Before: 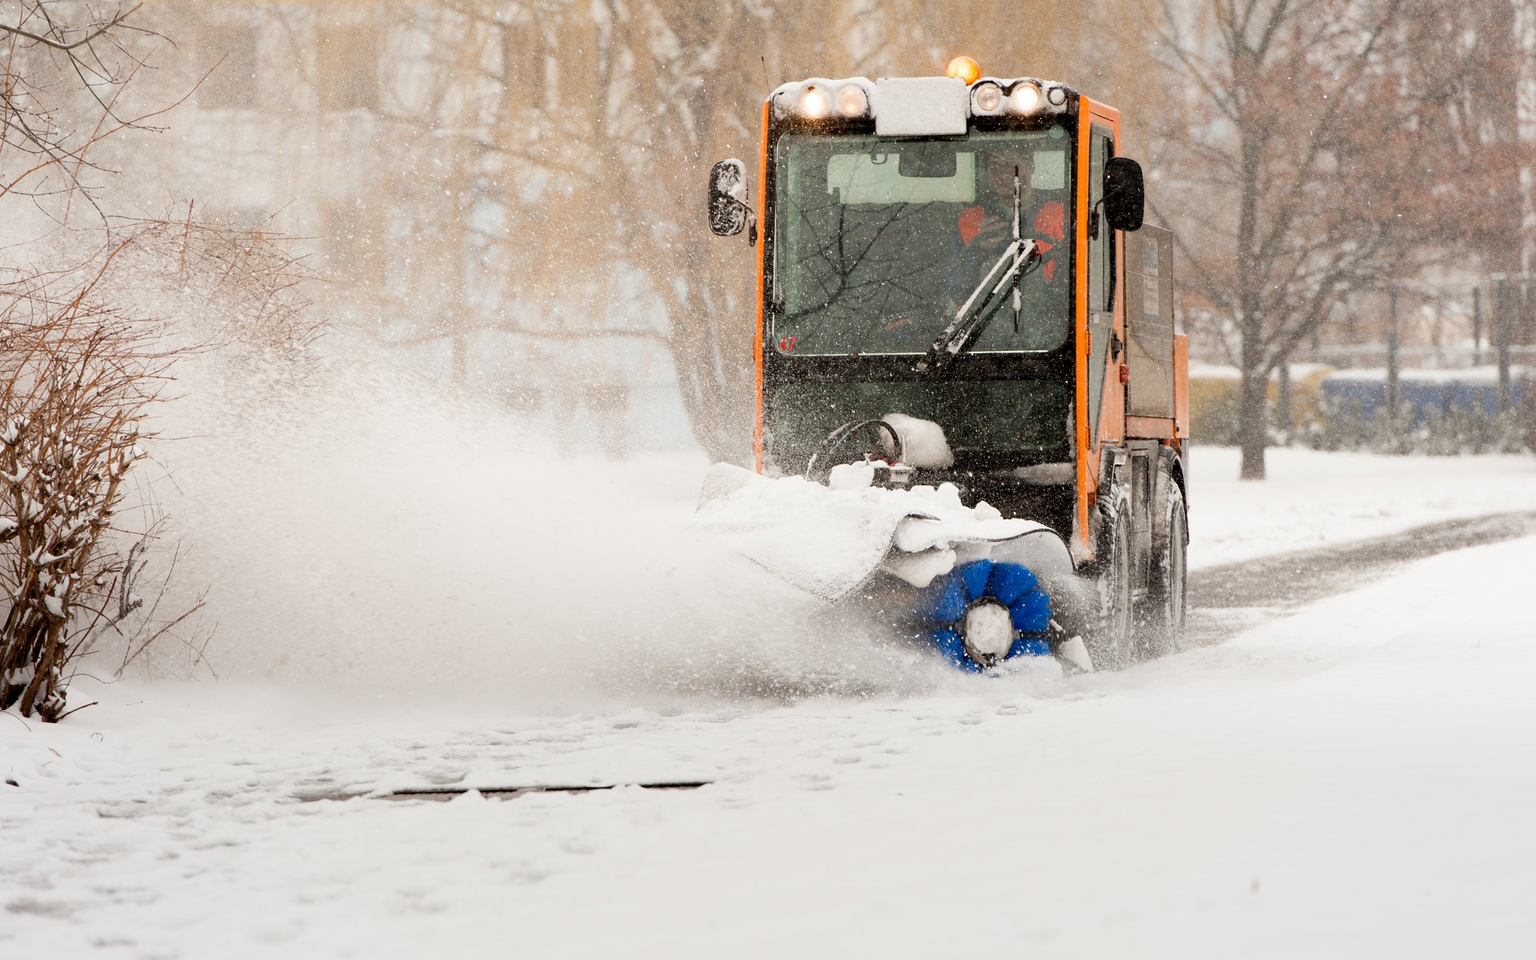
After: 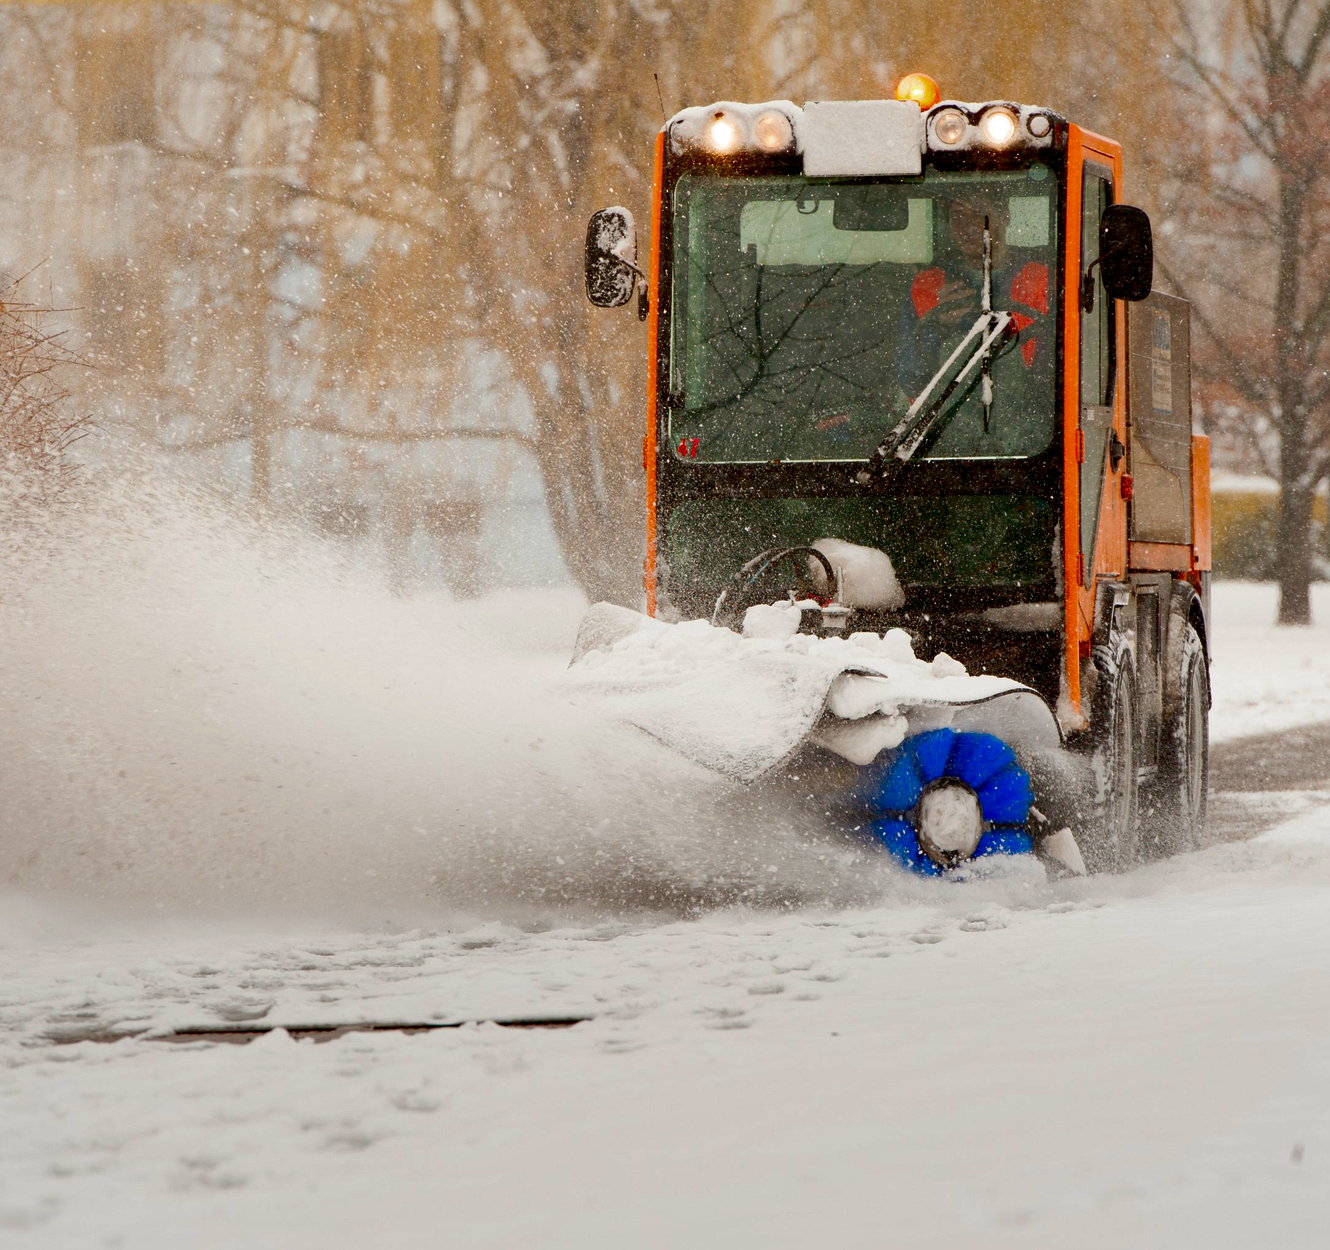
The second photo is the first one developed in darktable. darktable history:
color balance rgb: perceptual saturation grading › global saturation 25%, global vibrance 20%
contrast brightness saturation: contrast 0.1, brightness -0.26, saturation 0.14
shadows and highlights: on, module defaults
crop: left 16.899%, right 16.556%
